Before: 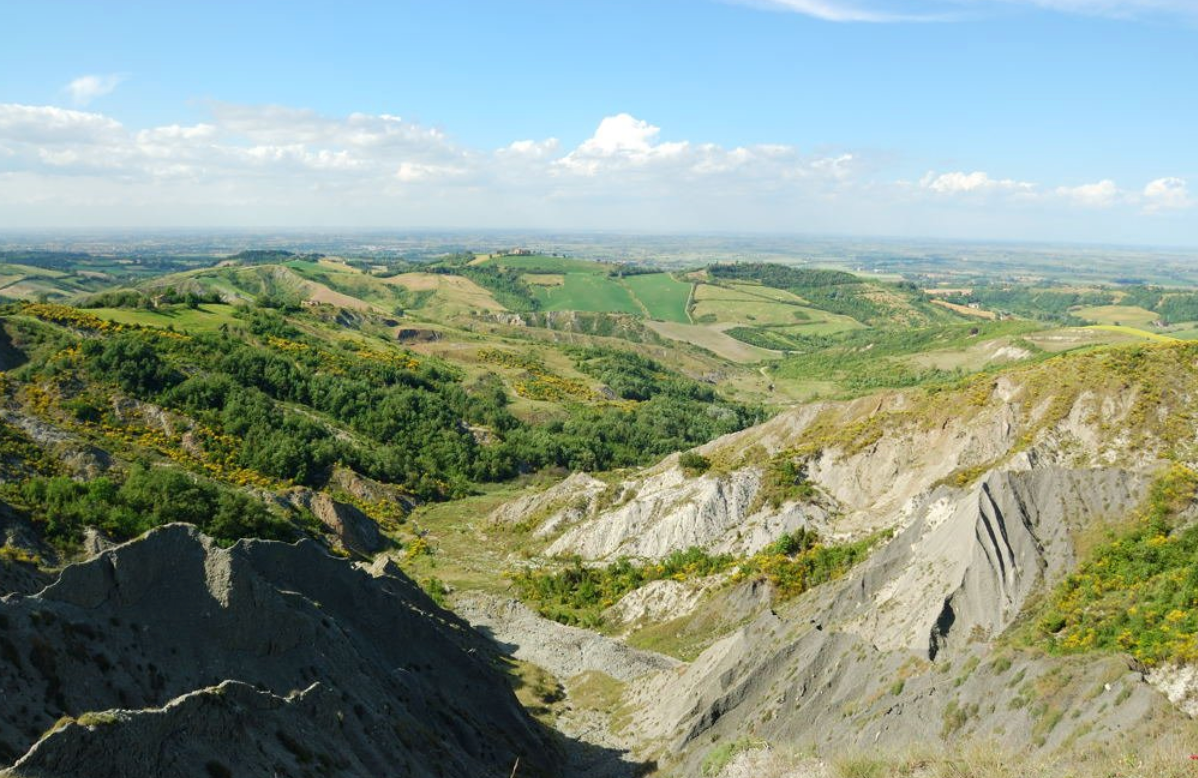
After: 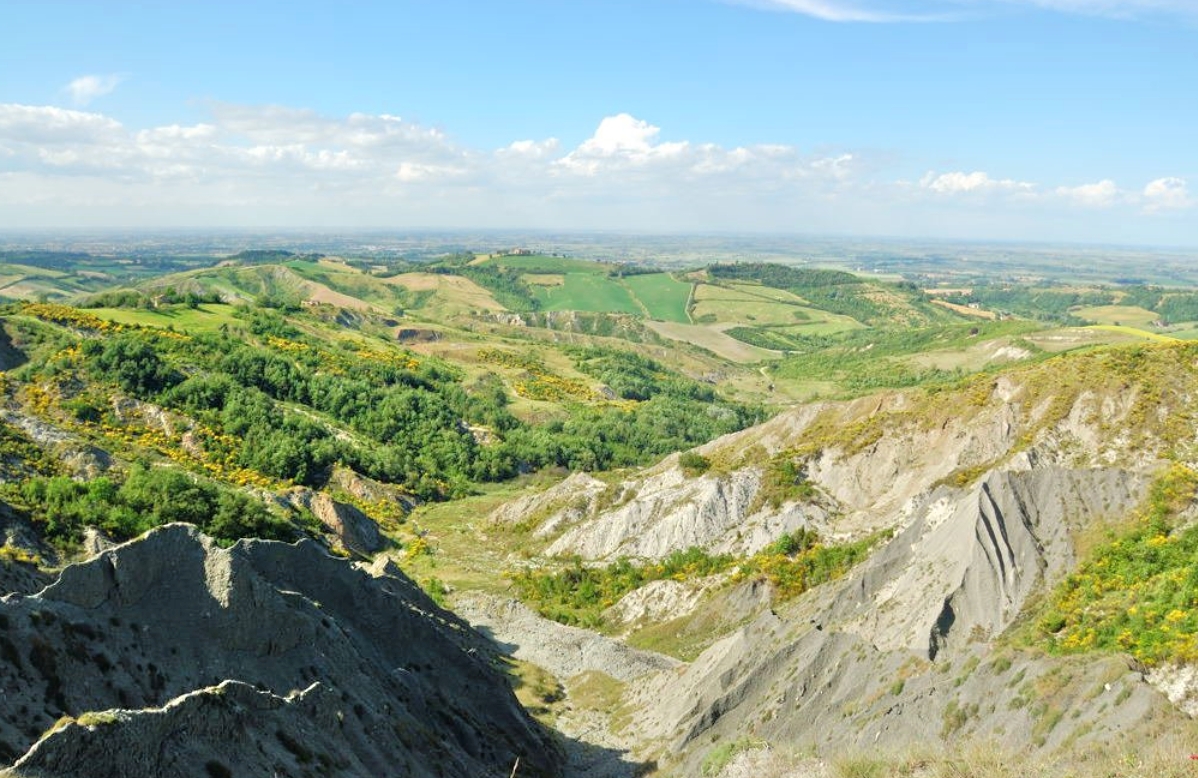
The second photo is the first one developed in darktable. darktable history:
tone equalizer: -7 EV 0.156 EV, -6 EV 0.603 EV, -5 EV 1.18 EV, -4 EV 1.33 EV, -3 EV 1.13 EV, -2 EV 0.6 EV, -1 EV 0.153 EV, mask exposure compensation -0.509 EV
